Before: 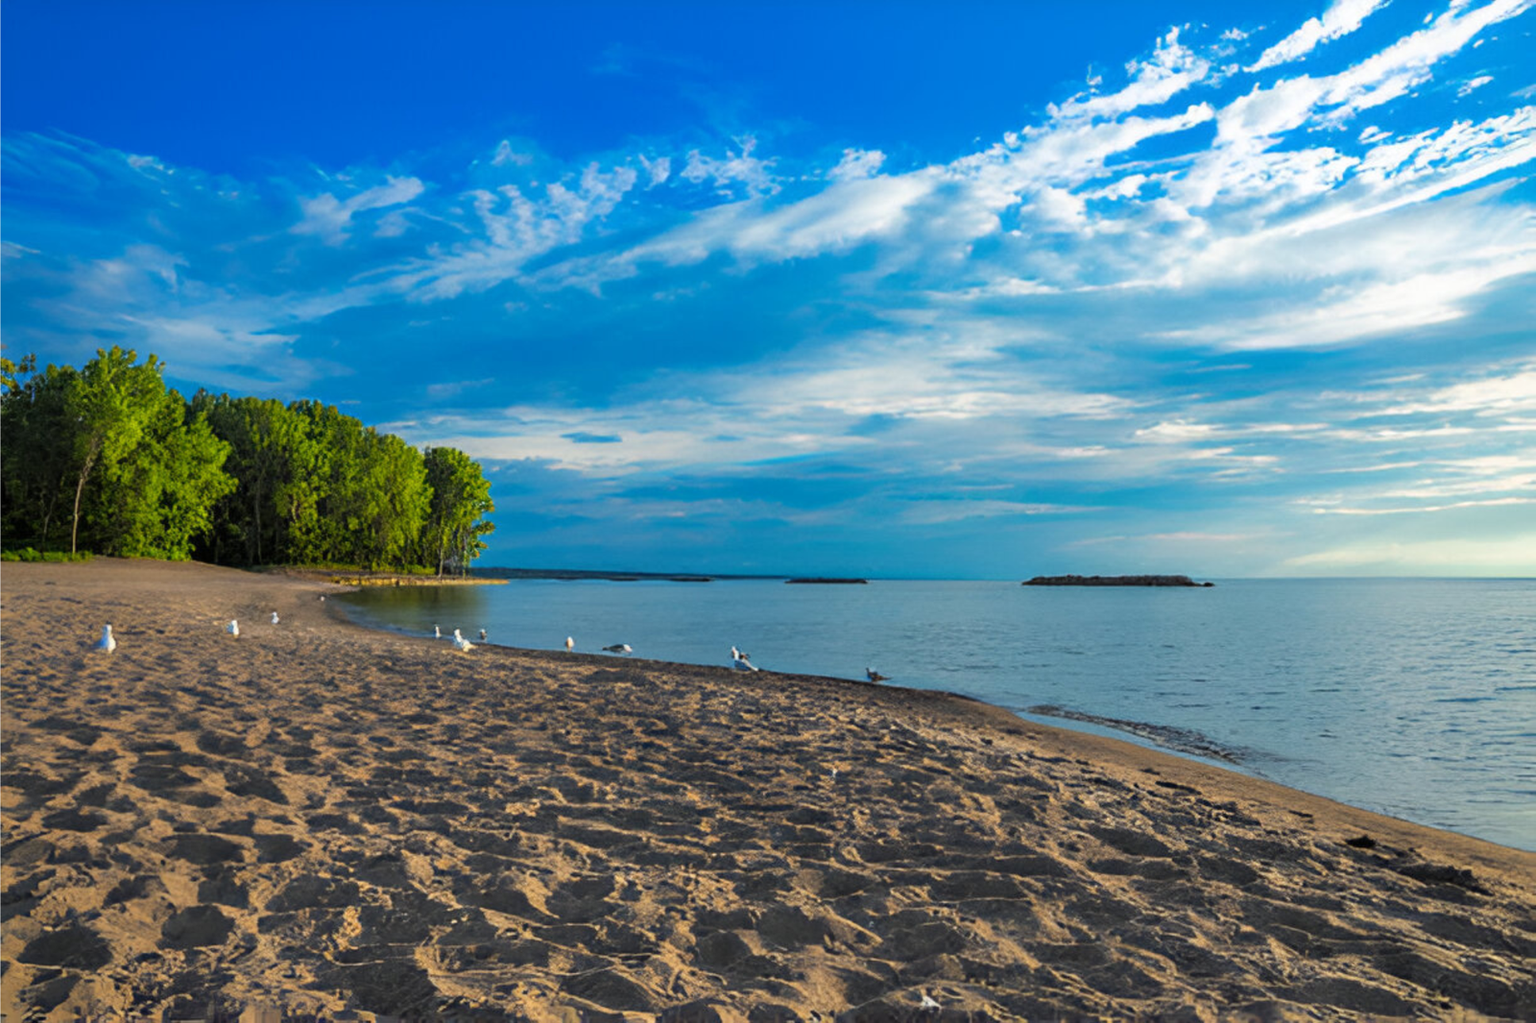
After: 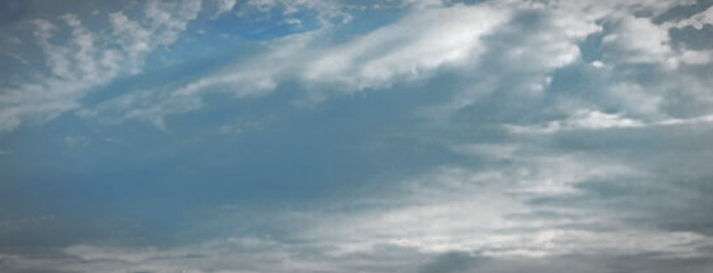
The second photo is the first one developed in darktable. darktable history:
color zones: curves: ch0 [(0.035, 0.242) (0.25, 0.5) (0.384, 0.214) (0.488, 0.255) (0.75, 0.5)]; ch1 [(0.063, 0.379) (0.25, 0.5) (0.354, 0.201) (0.489, 0.085) (0.729, 0.271)]; ch2 [(0.25, 0.5) (0.38, 0.517) (0.442, 0.51) (0.735, 0.456)], mix 29.97%
contrast brightness saturation: saturation 0.18
crop: left 28.827%, top 16.878%, right 26.59%, bottom 57.486%
vignetting: automatic ratio true
